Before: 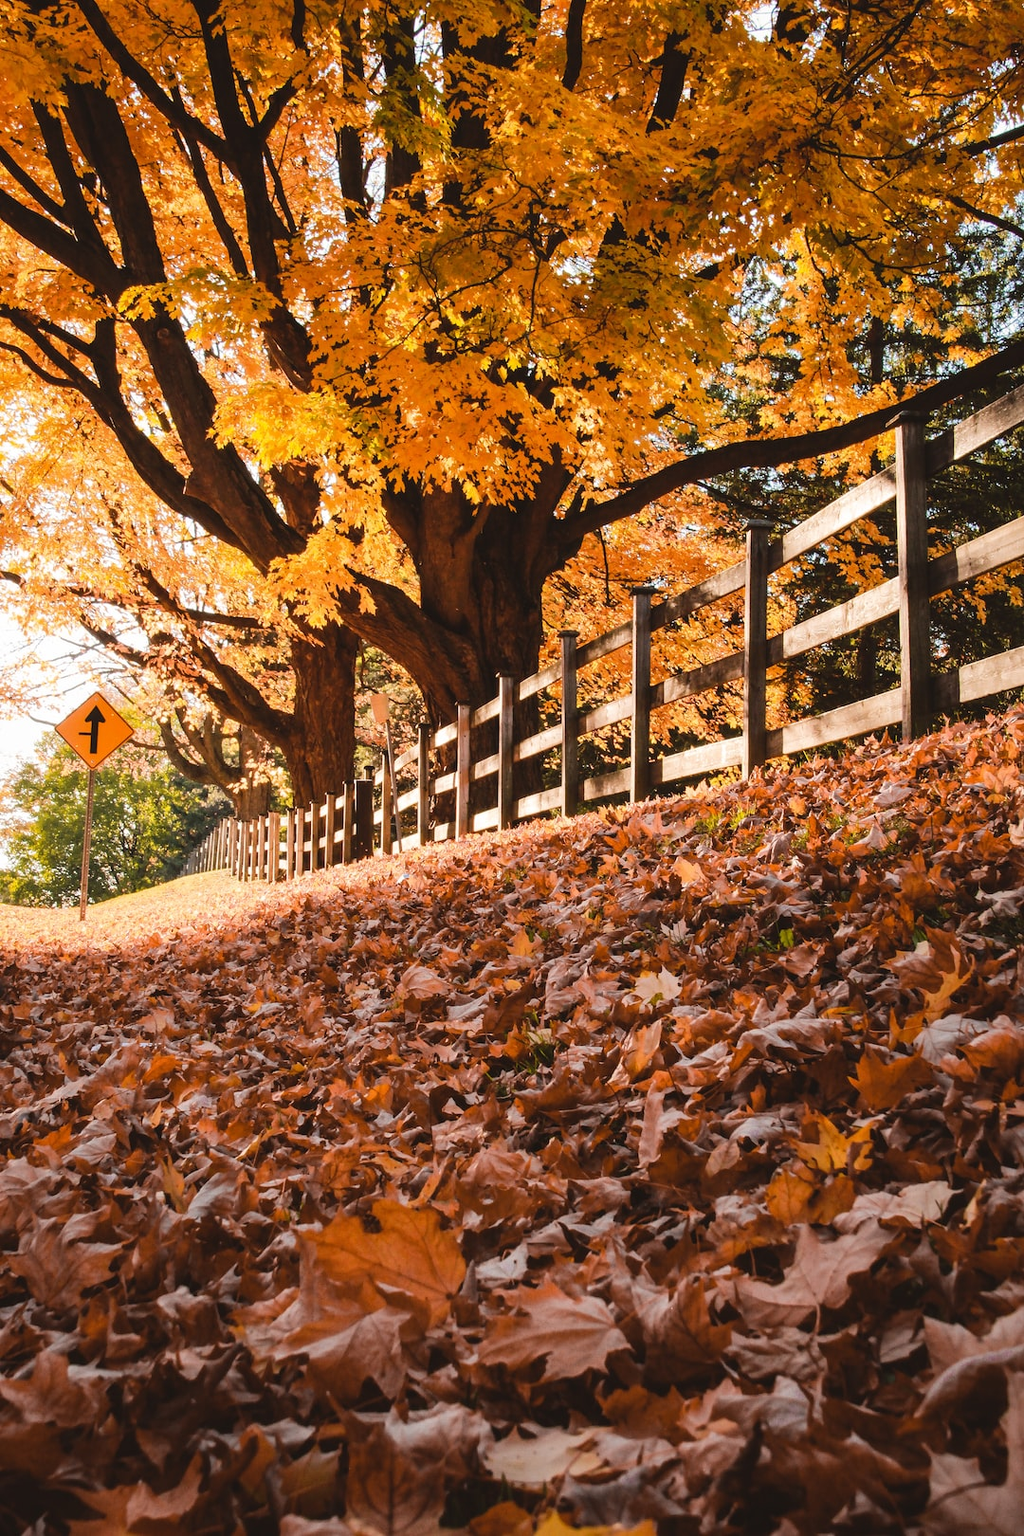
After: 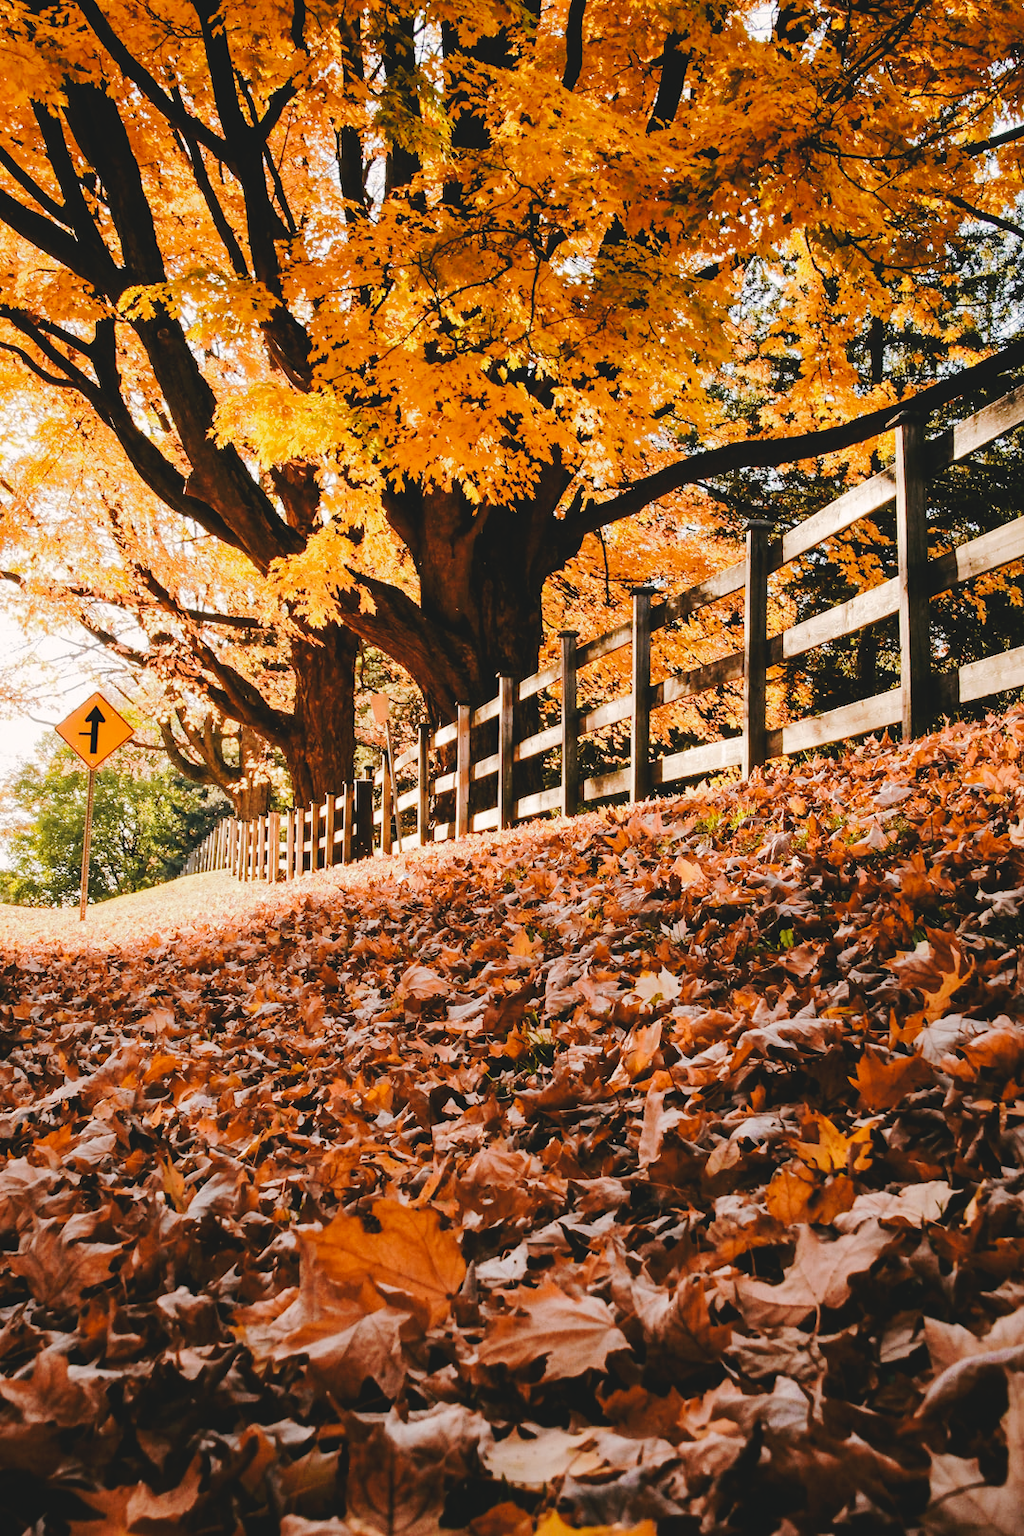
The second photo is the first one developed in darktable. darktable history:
tone curve: curves: ch0 [(0, 0) (0.003, 0.058) (0.011, 0.061) (0.025, 0.065) (0.044, 0.076) (0.069, 0.083) (0.1, 0.09) (0.136, 0.102) (0.177, 0.145) (0.224, 0.196) (0.277, 0.278) (0.335, 0.375) (0.399, 0.486) (0.468, 0.578) (0.543, 0.651) (0.623, 0.717) (0.709, 0.783) (0.801, 0.838) (0.898, 0.91) (1, 1)], preserve colors none
color look up table: target L [91.04, 88.06, 89.14, 86.89, 82.97, 73.06, 58.18, 49.12, 46.17, 27.13, 31.72, 18.75, 200.71, 83.65, 75.54, 71.93, 65.82, 53.87, 56.56, 51.3, 49.61, 49.04, 34.45, 34.59, 30.3, 15.92, 78.73, 81.48, 77.55, 70.76, 61.85, 55.97, 55.03, 52.87, 45.23, 36.79, 36.17, 26.67, 19.15, 15.36, 7.001, 4.276, 97.29, 92.22, 89.99, 61.94, 55.64, 53.5, 29.34], target a [-18.95, -12.46, -8.82, -24.02, -37.67, -27.65, -44.45, -26.58, -2.268, -17.62, -16.56, -9.479, 0, 10.65, -0.147, 37.35, 30.06, 58.45, 1.656, 68.51, 63.91, 38.21, 18.43, 34.18, 31.58, 0.211, 9.092, 30.33, 3.3, 47.97, 16.55, 19.61, 18.62, 64.44, 41.59, 14.14, 41.25, 33.07, 22.71, 2.548, 29.27, -1.287, -1.124, -24.17, -13.41, -23.1, 0.048, -10.13, -6.287], target b [39.57, 5.701, 22.18, 9.249, 26.15, 10.13, 30.45, 29.68, 38.21, 14.17, 0.275, 2.26, -0.001, 31.56, 74.7, 10.74, 39.13, 25.91, 30.78, 10.72, 49.92, 45, 10.07, 42.6, 23.45, 20.57, -4.375, -17.27, -21.96, -34.31, -49.06, -36.28, -9.192, -21.68, 2.478, -65.78, -54.87, -37.79, -9.963, -18.29, -38.6, -6.53, 0.37, -8.442, -9.006, -25.56, -16.78, -47.29, -16.11], num patches 49
